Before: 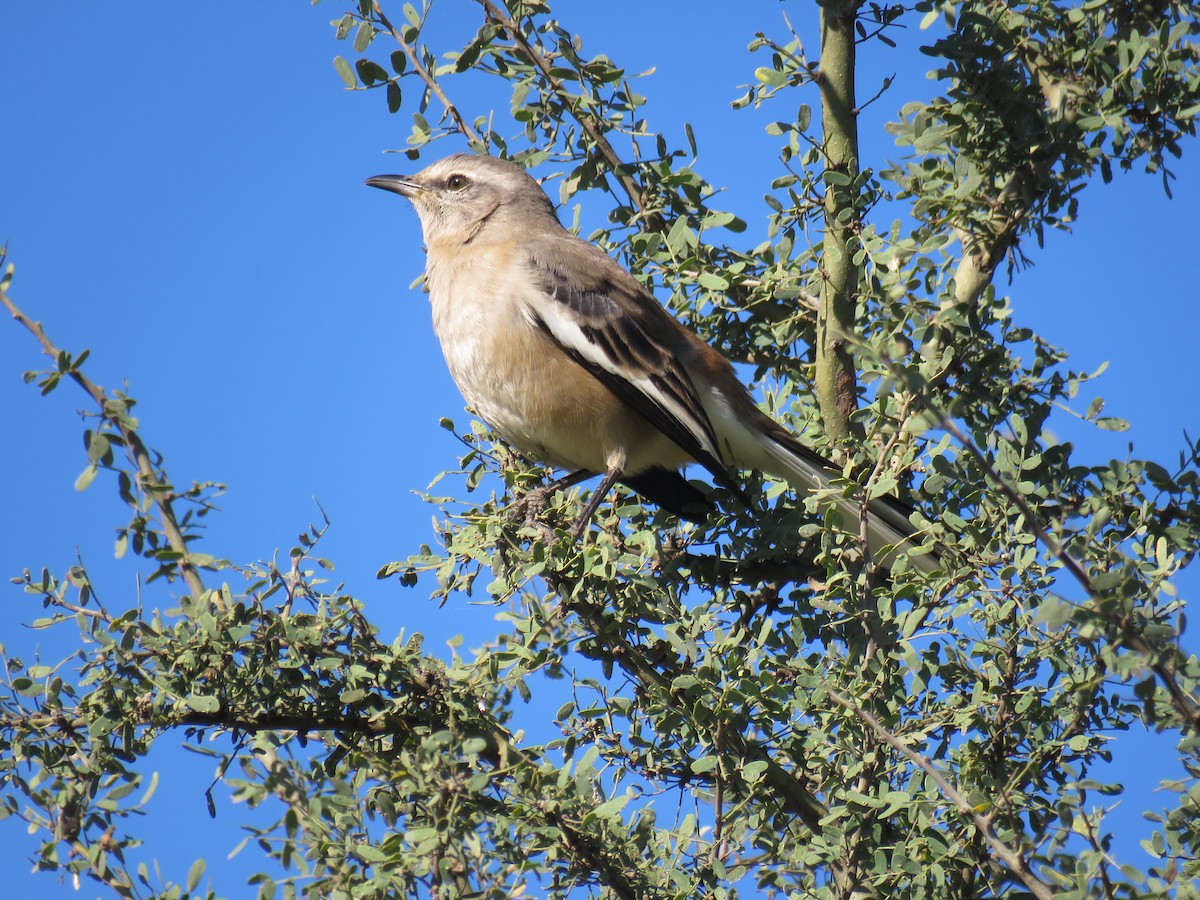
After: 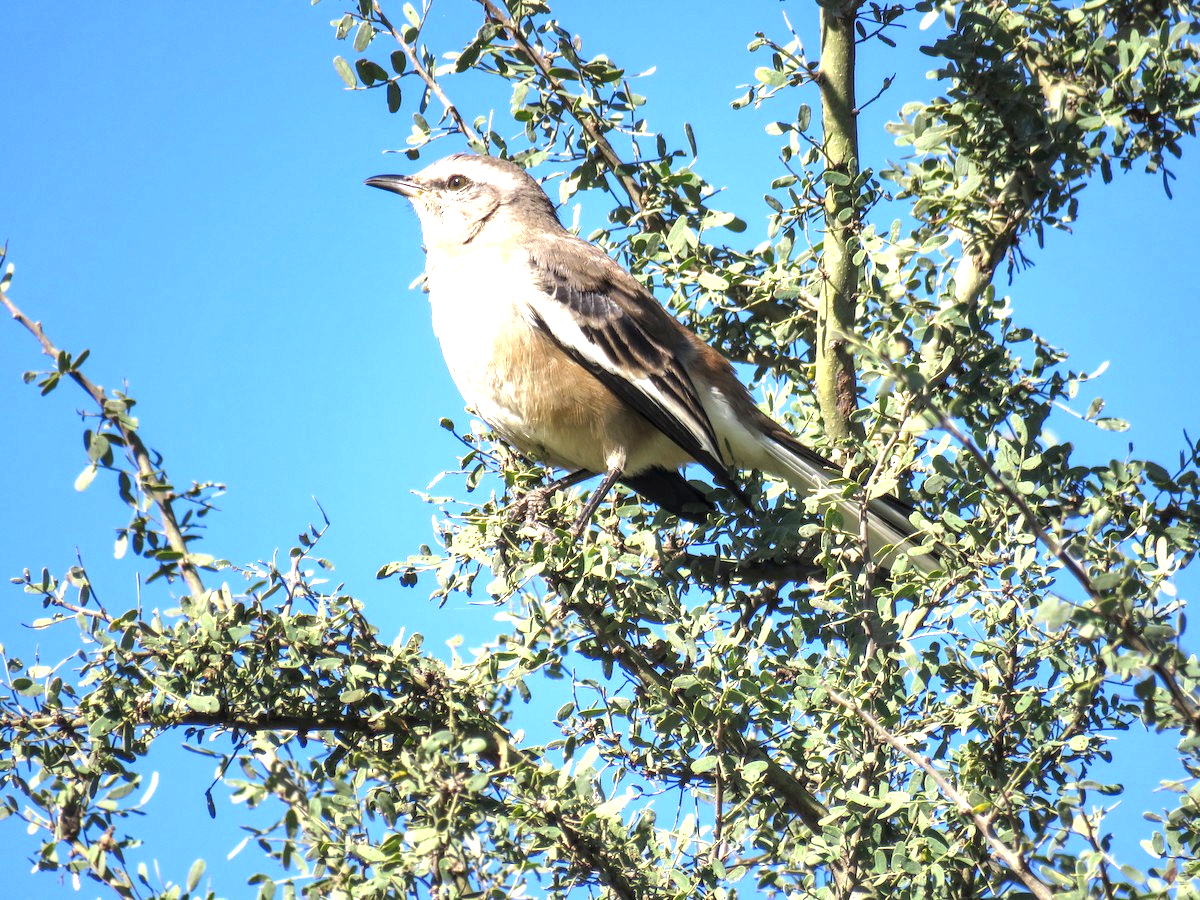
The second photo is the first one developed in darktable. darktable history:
exposure: black level correction 0, exposure 1.101 EV, compensate highlight preservation false
shadows and highlights: shadows 37.31, highlights -27.17, soften with gaussian
local contrast: detail 142%
tone equalizer: edges refinement/feathering 500, mask exposure compensation -1.57 EV, preserve details no
